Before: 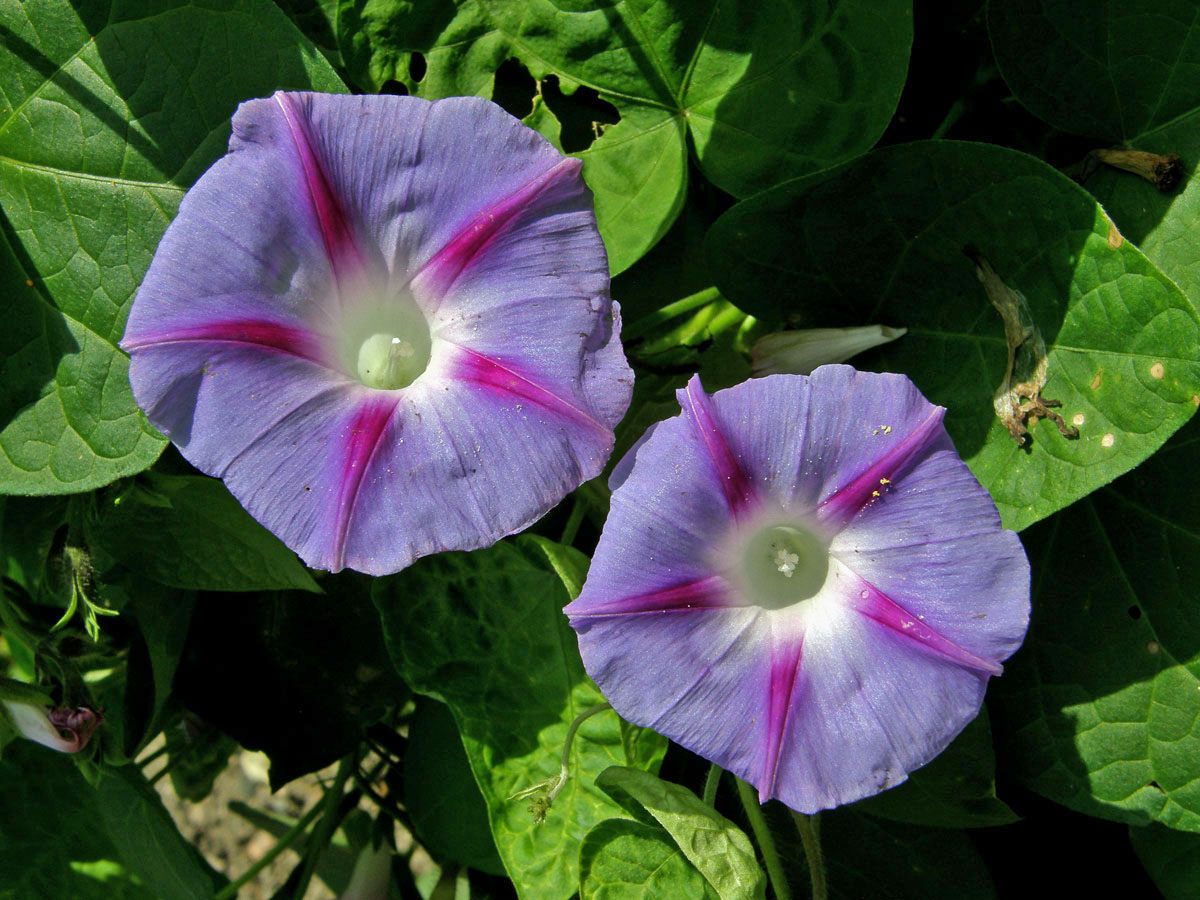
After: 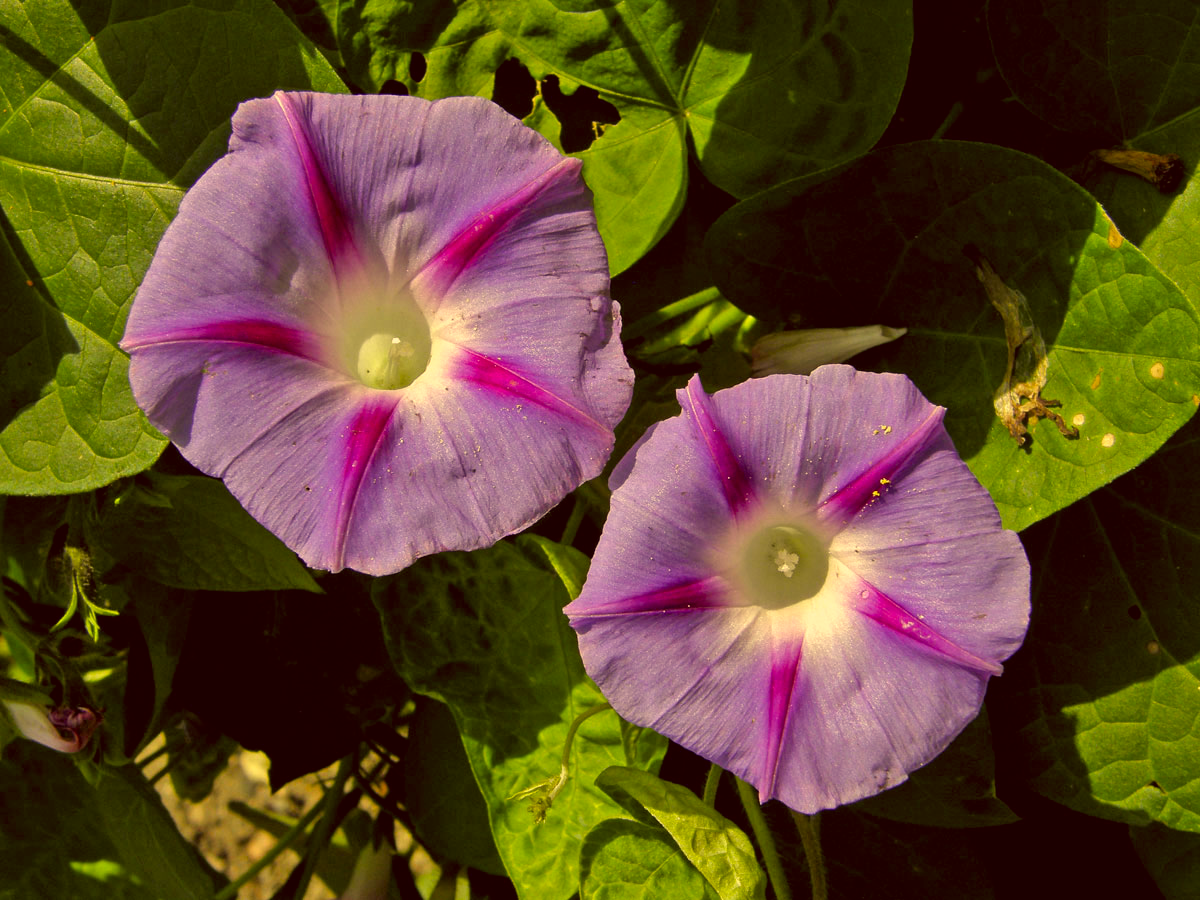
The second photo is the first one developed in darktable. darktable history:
color correction: highlights a* 9.84, highlights b* 39, shadows a* 13.91, shadows b* 3.06
